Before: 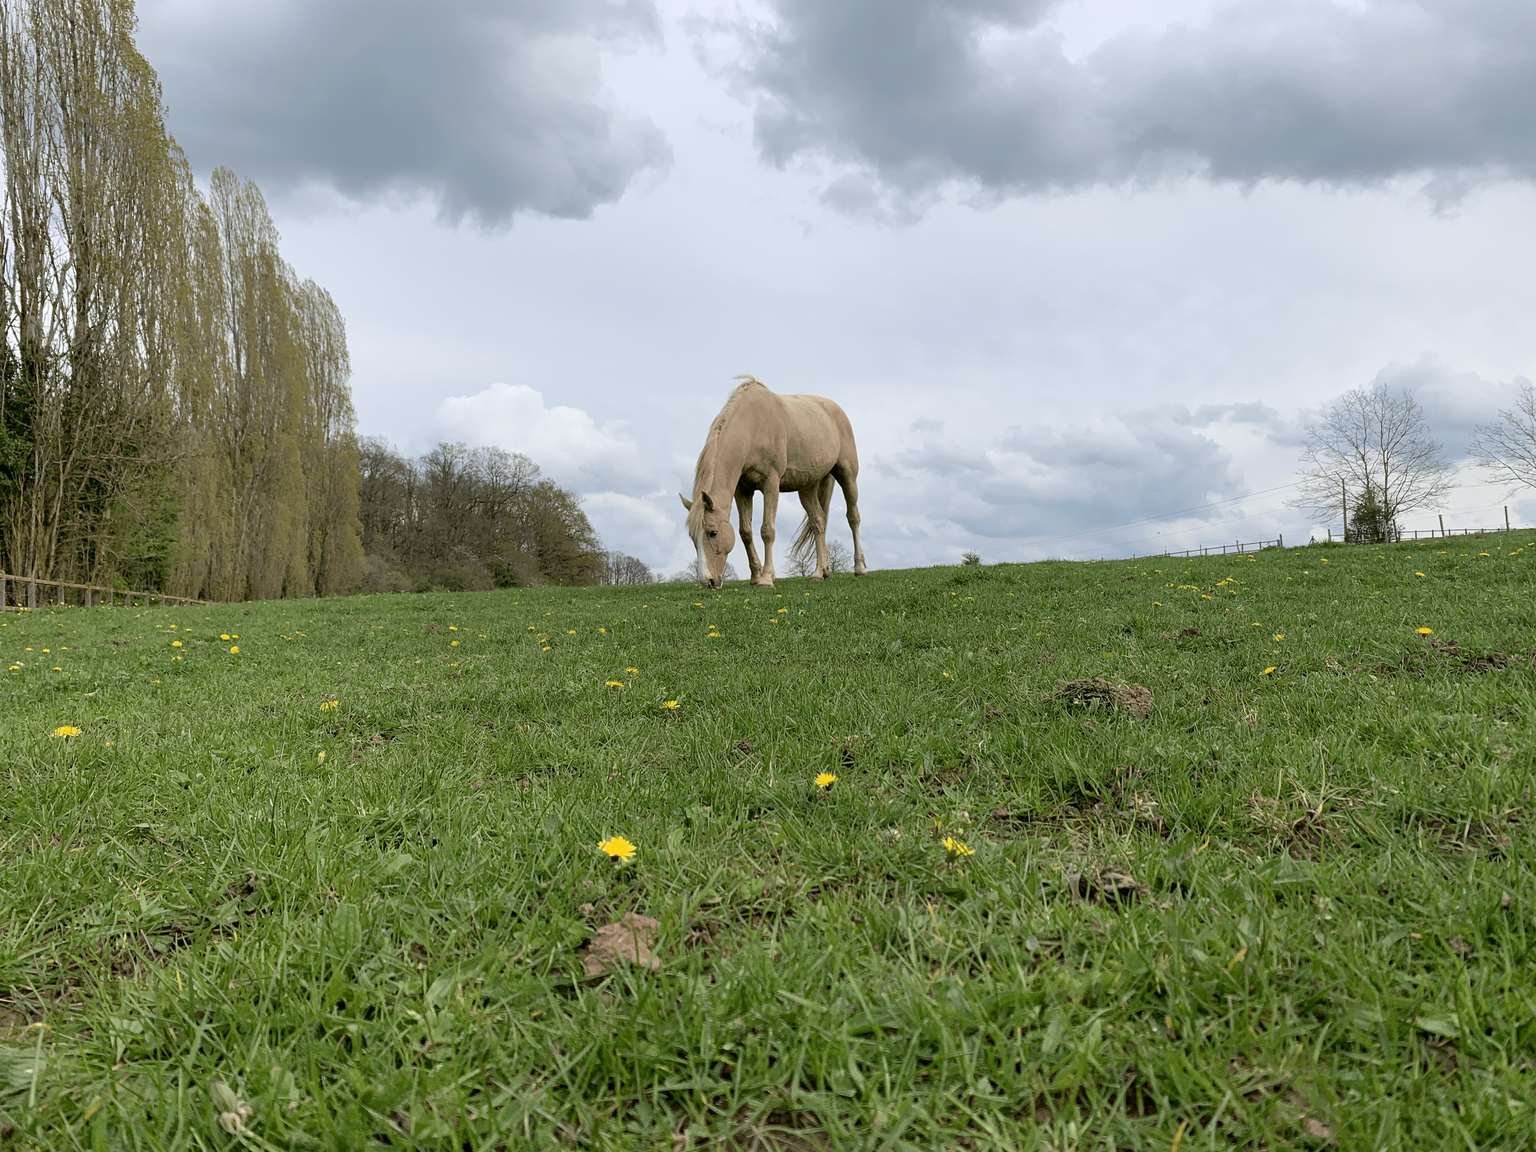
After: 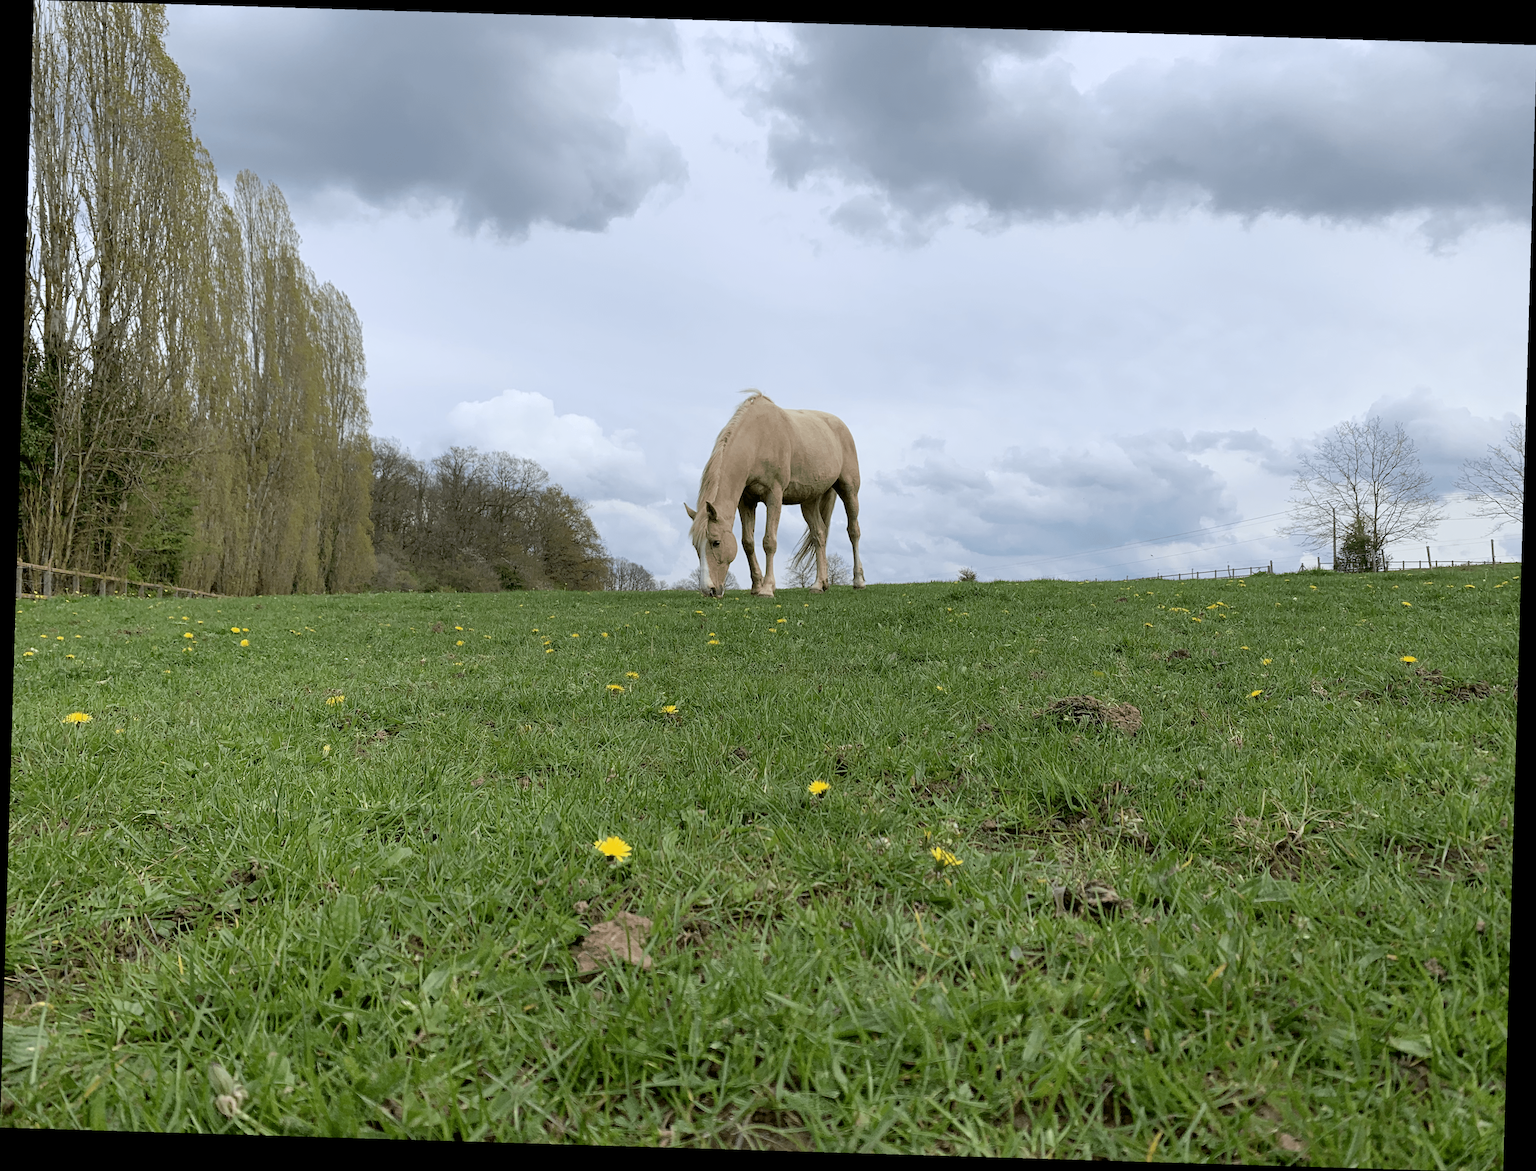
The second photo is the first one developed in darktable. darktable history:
rotate and perspective: rotation 1.72°, automatic cropping off
white balance: red 0.98, blue 1.034
